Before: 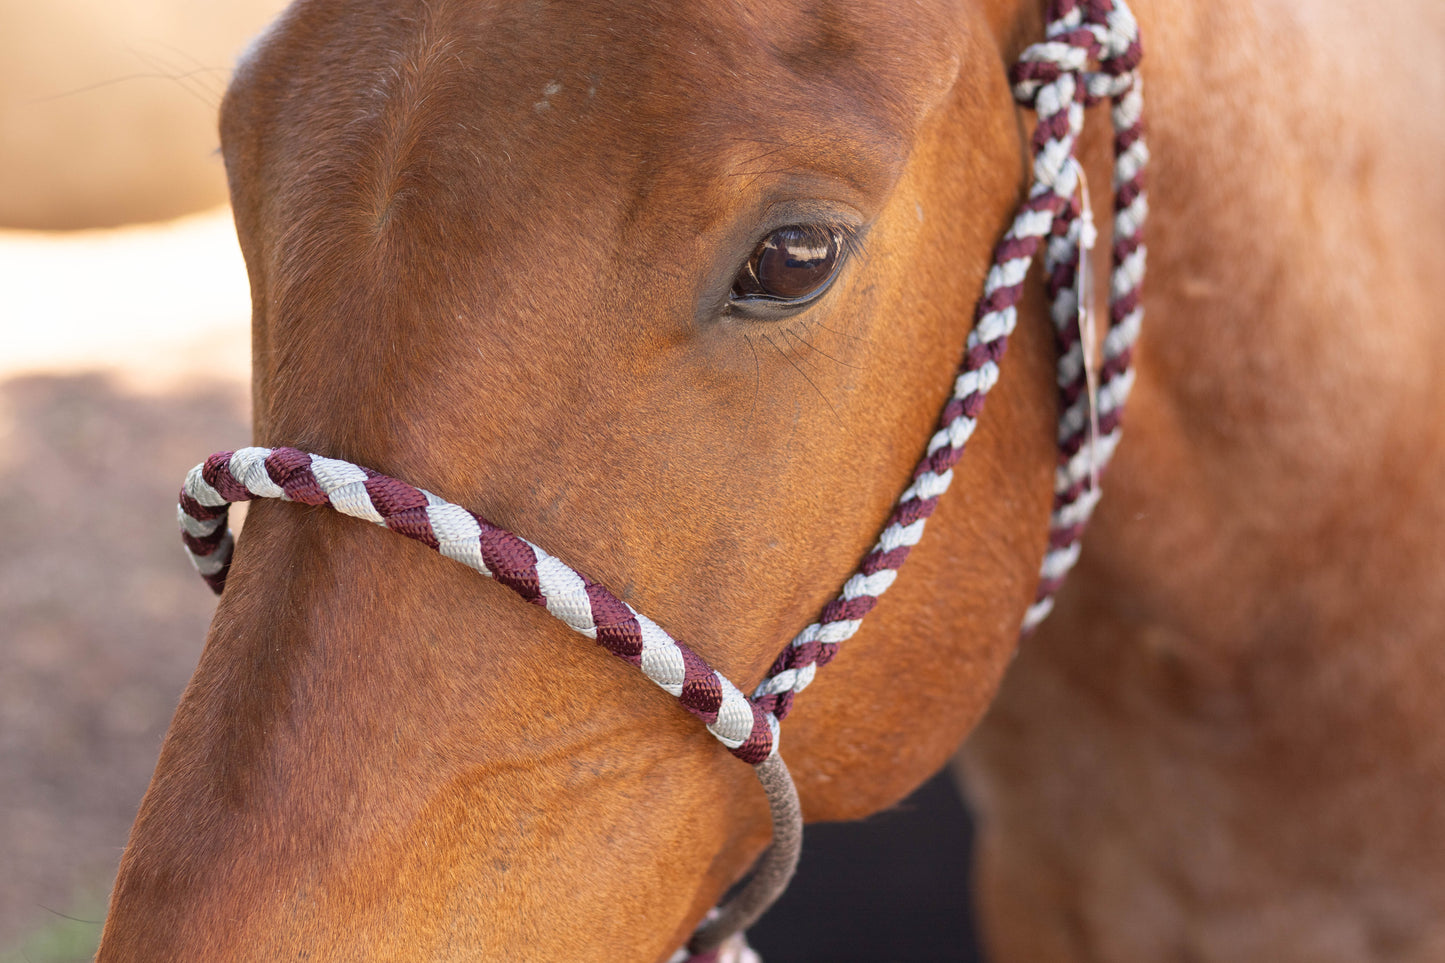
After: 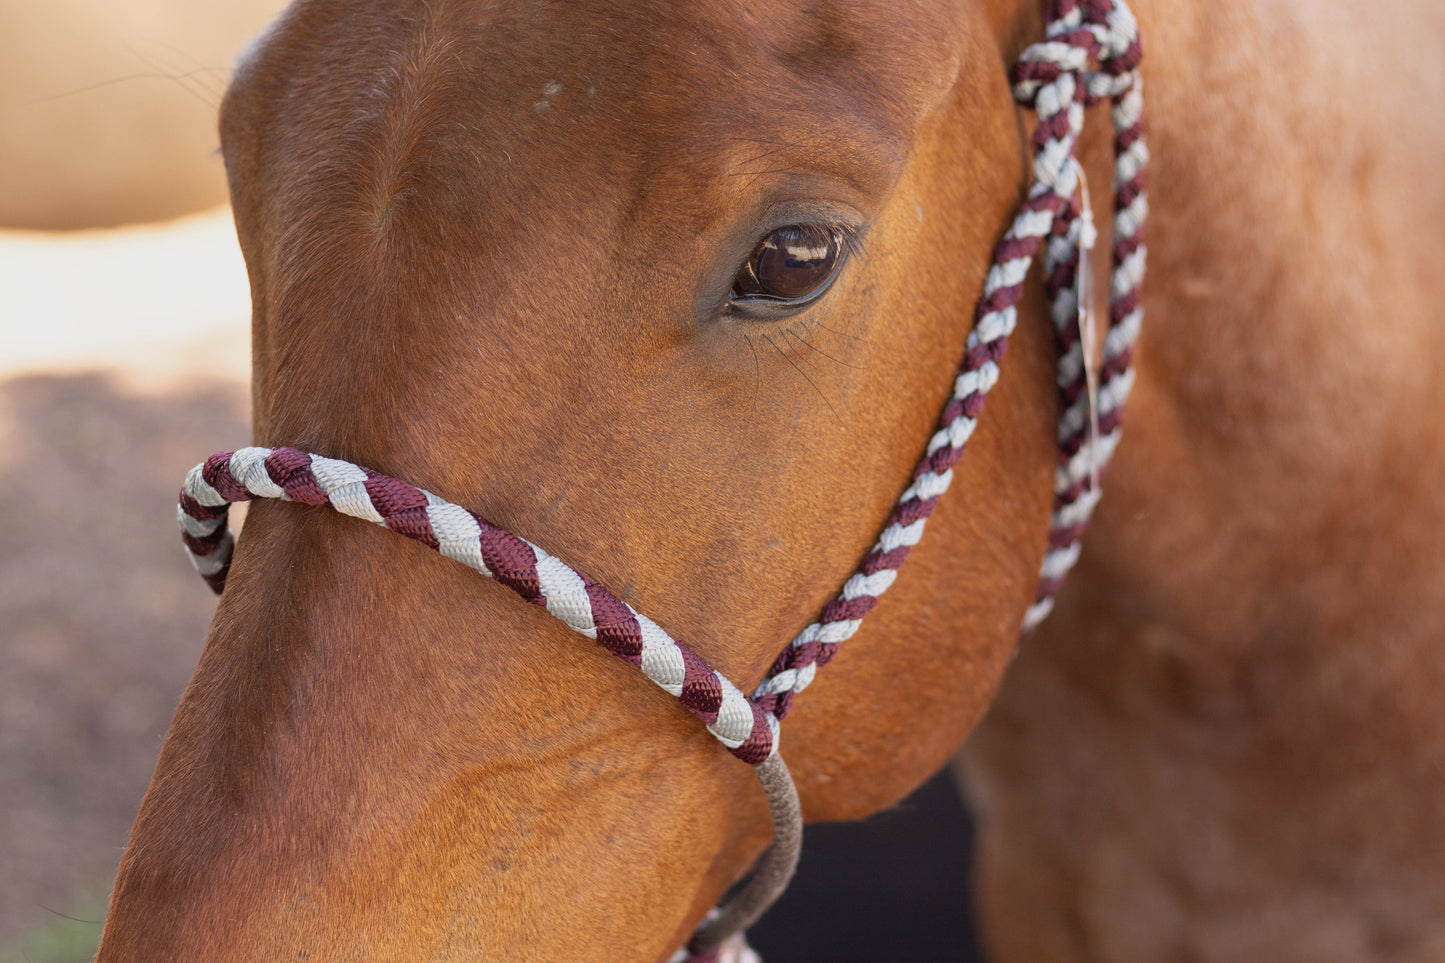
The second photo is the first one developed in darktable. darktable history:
exposure: exposure -0.27 EV, compensate highlight preservation false
